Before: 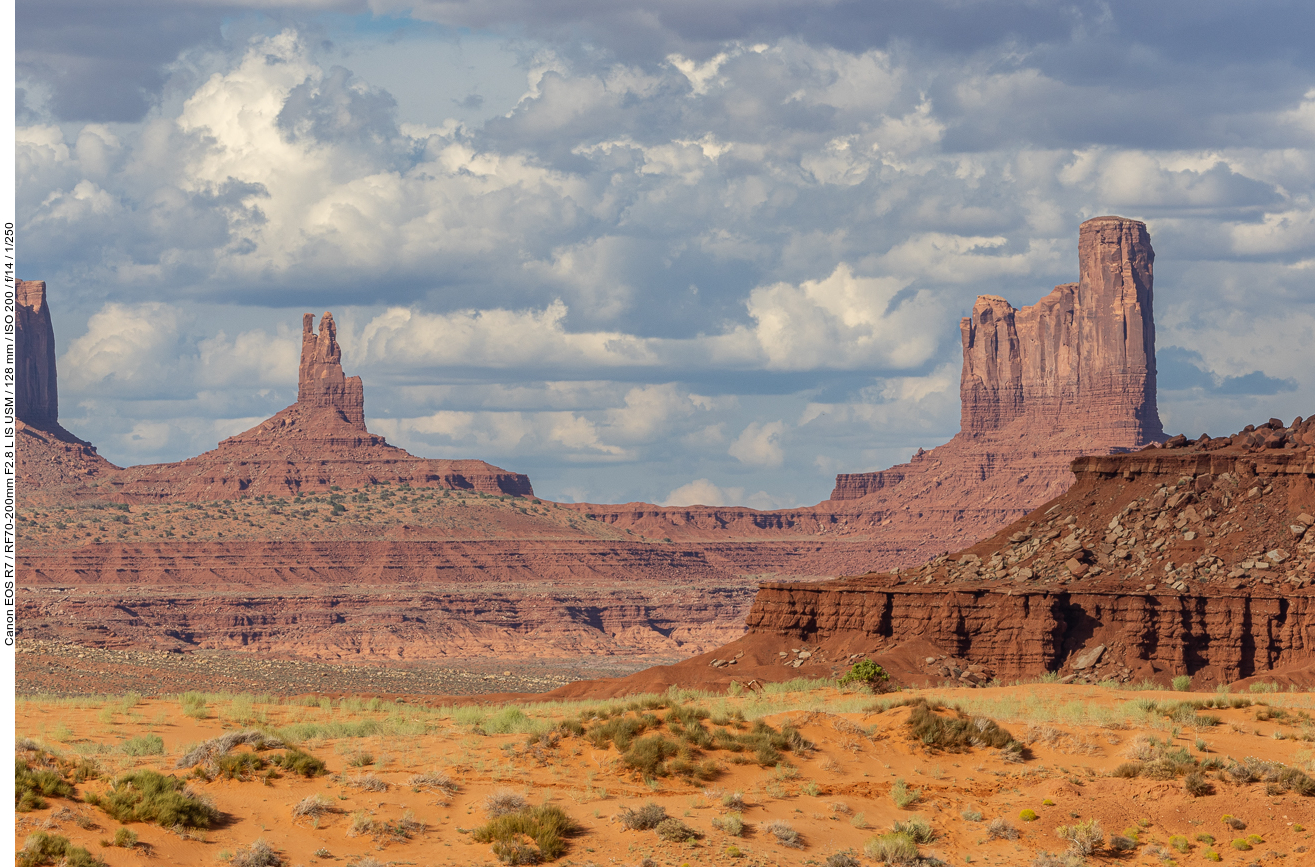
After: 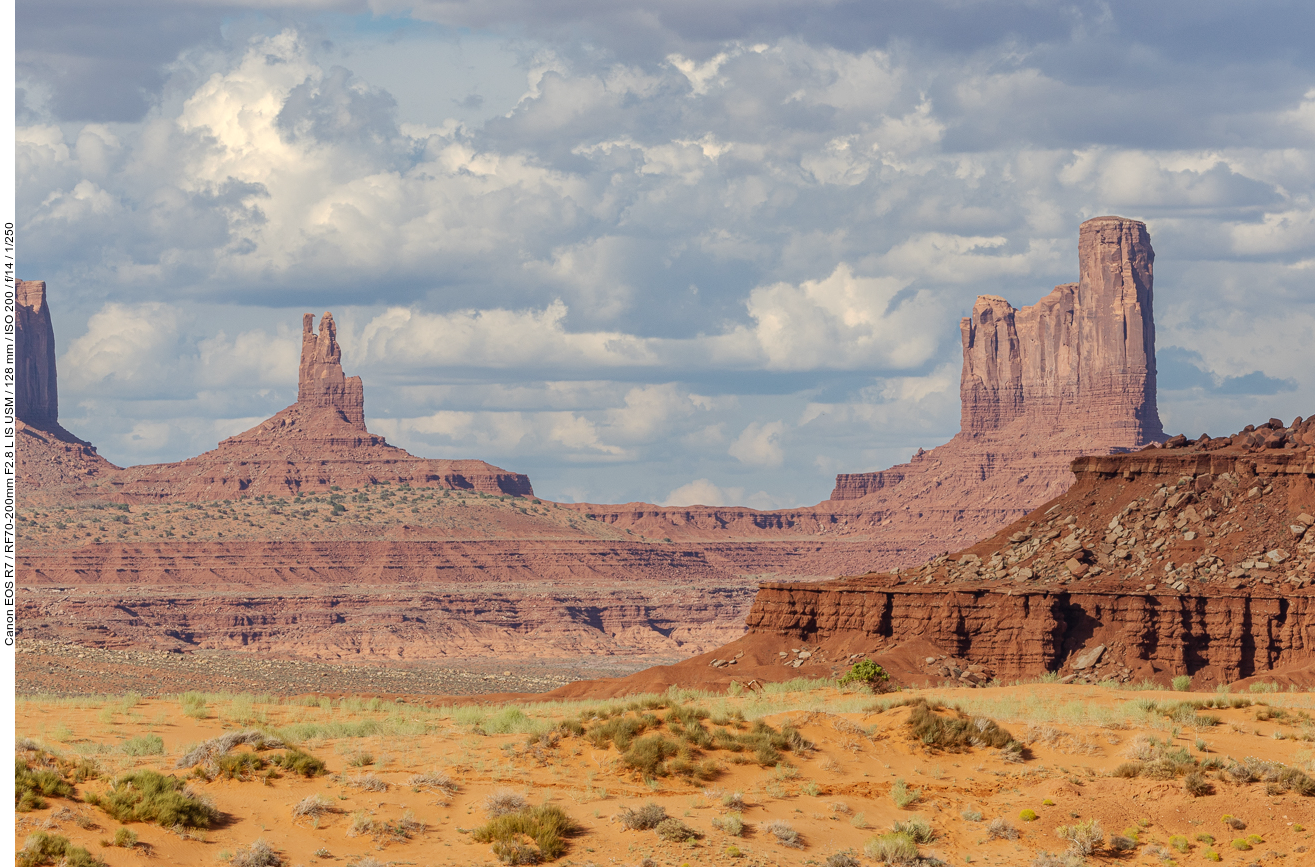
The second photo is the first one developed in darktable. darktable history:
base curve: curves: ch0 [(0, 0) (0.235, 0.266) (0.503, 0.496) (0.786, 0.72) (1, 1)], preserve colors none
exposure: exposure 0.128 EV, compensate highlight preservation false
